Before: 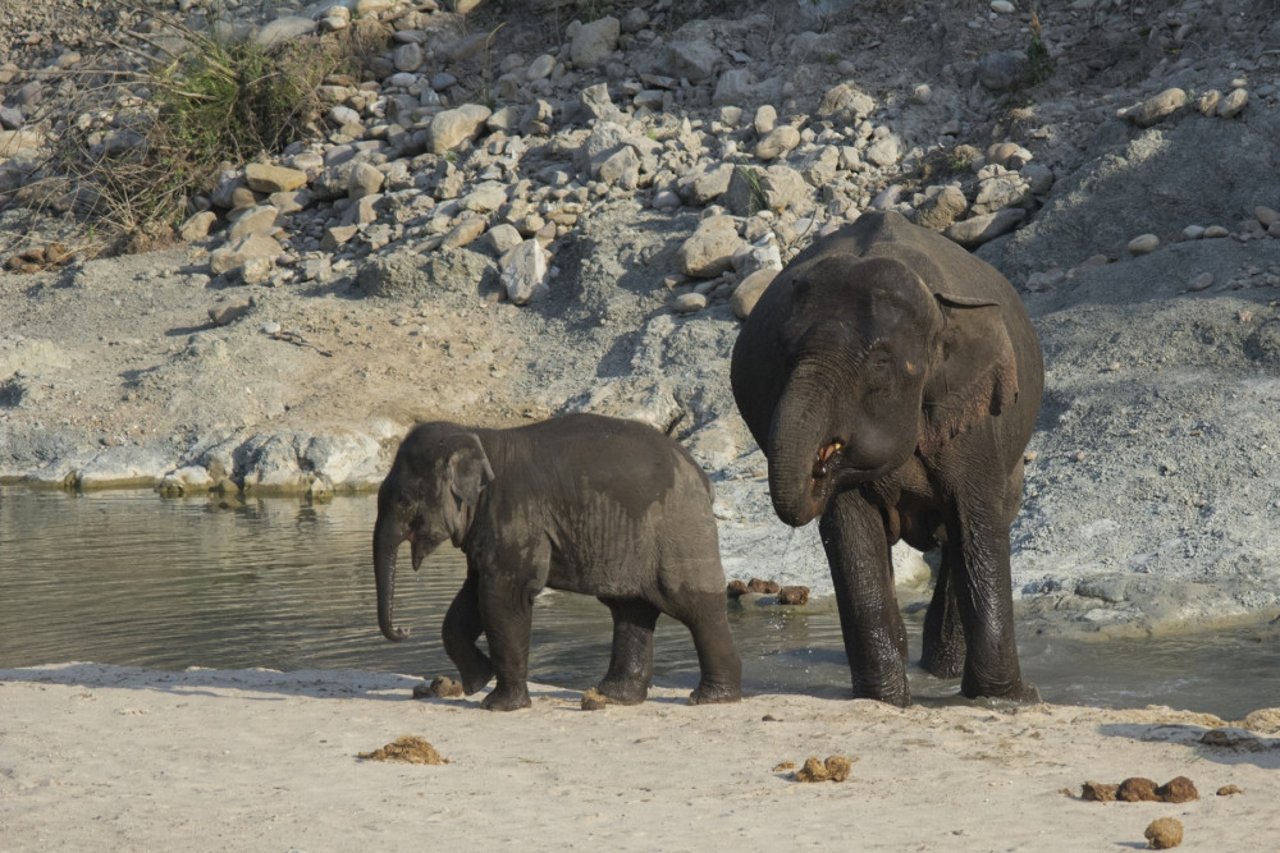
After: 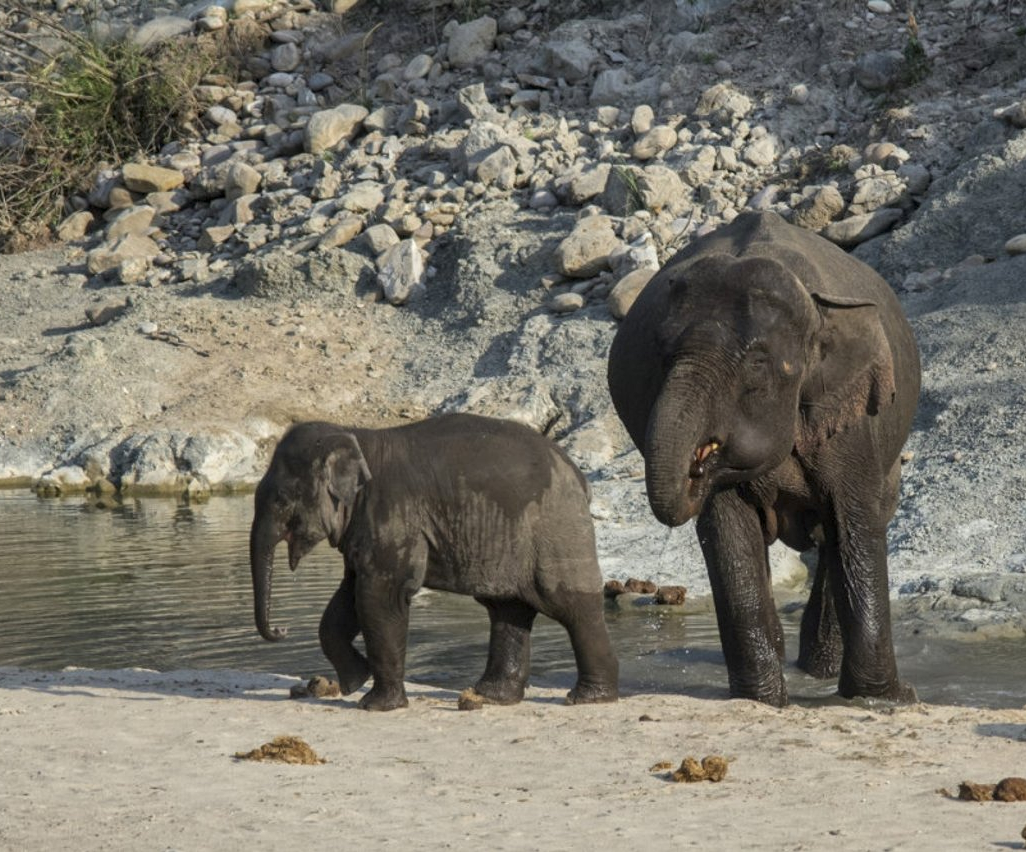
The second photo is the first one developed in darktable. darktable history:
crop and rotate: left 9.62%, right 10.202%
local contrast: on, module defaults
shadows and highlights: shadows 47.84, highlights -41.08, soften with gaussian
